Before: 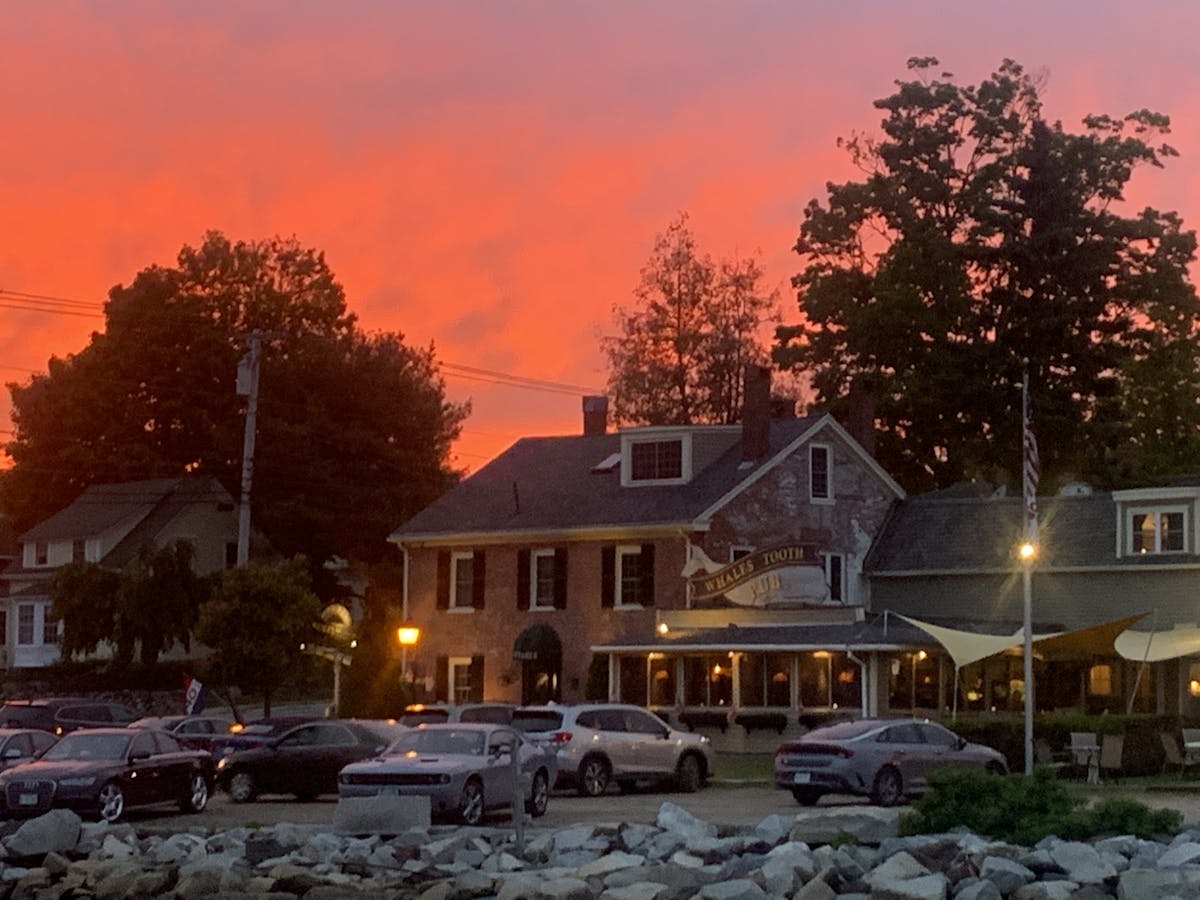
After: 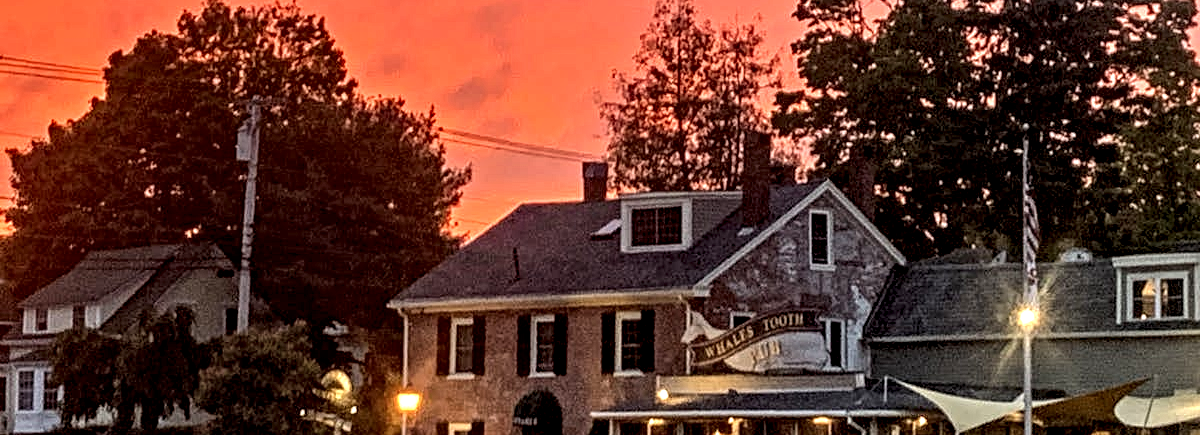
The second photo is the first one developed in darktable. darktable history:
contrast brightness saturation: contrast 0.03, brightness 0.06, saturation 0.13
contrast equalizer: octaves 7, y [[0.5, 0.542, 0.583, 0.625, 0.667, 0.708], [0.5 ×6], [0.5 ×6], [0 ×6], [0 ×6]]
crop and rotate: top 26.056%, bottom 25.543%
local contrast: highlights 65%, shadows 54%, detail 169%, midtone range 0.514
